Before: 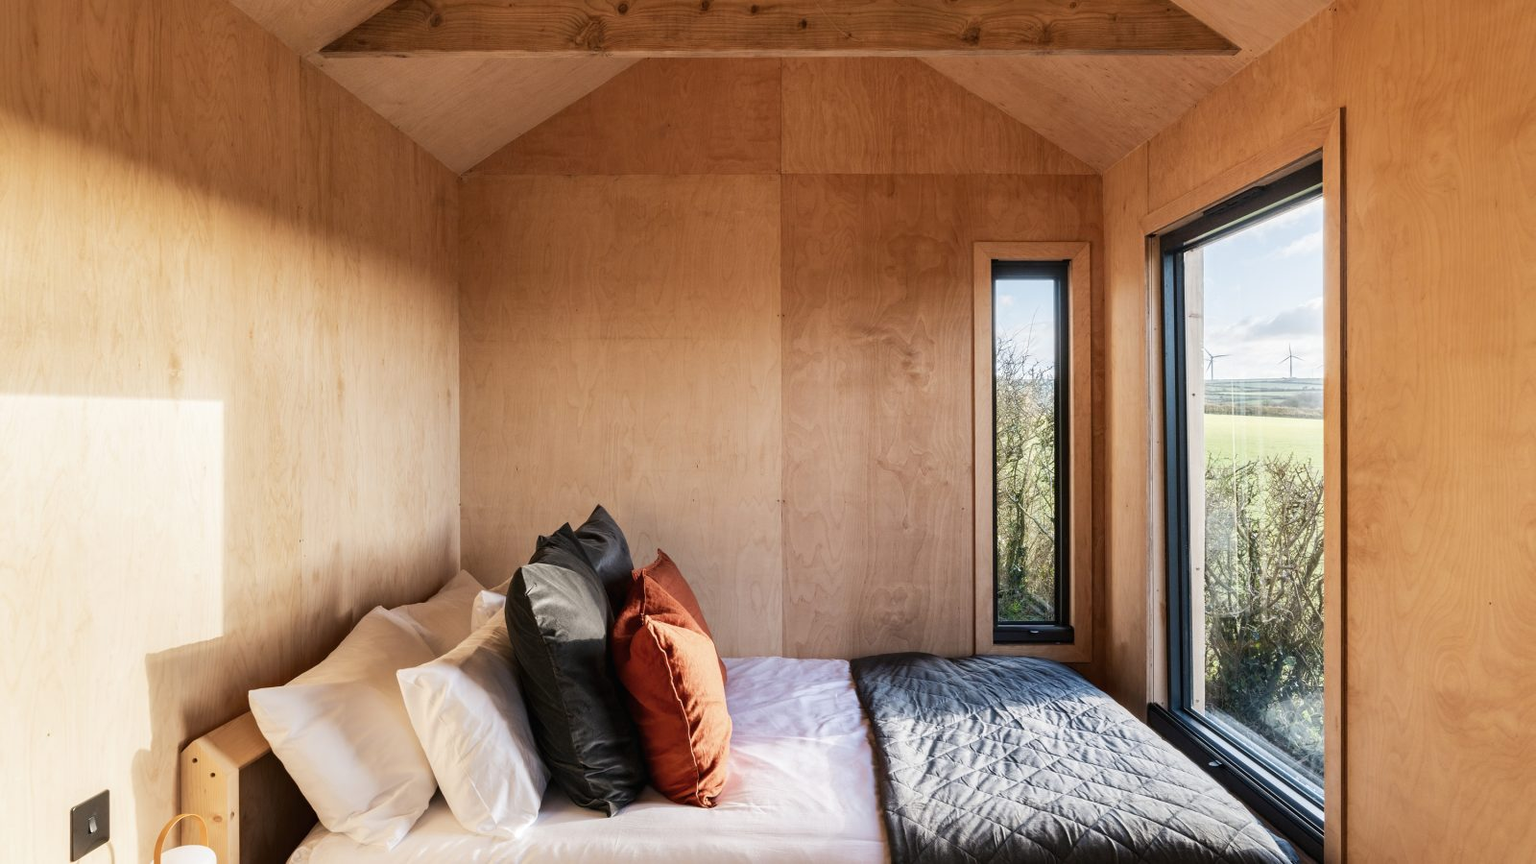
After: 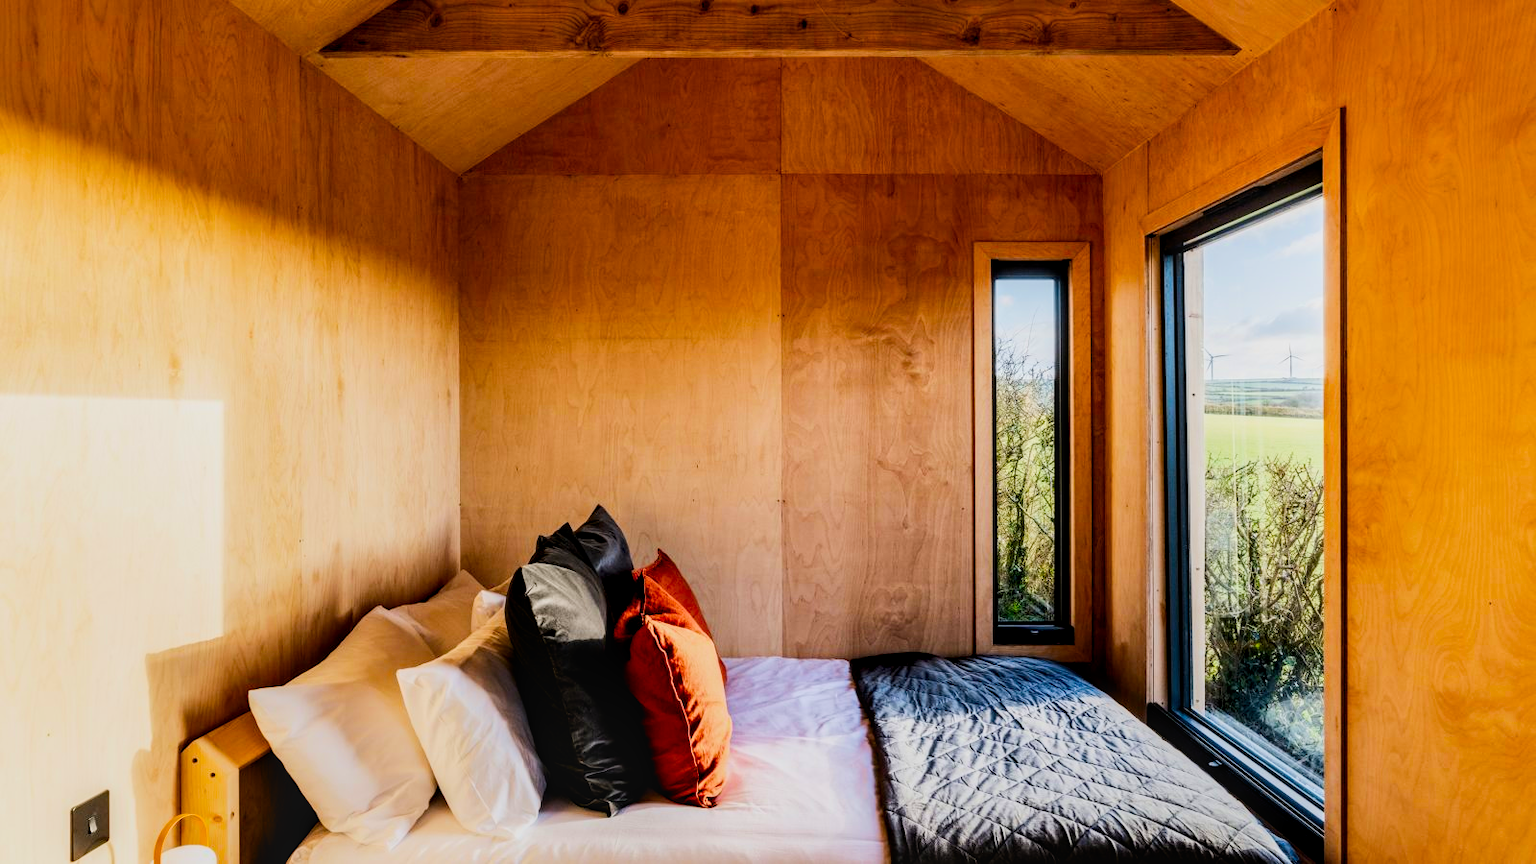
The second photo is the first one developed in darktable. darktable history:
color balance rgb: global offset › luminance -0.503%, perceptual saturation grading › global saturation 30.158%, global vibrance 20%
filmic rgb: middle gray luminance 28.92%, black relative exposure -10.33 EV, white relative exposure 5.51 EV, target black luminance 0%, hardness 3.92, latitude 1.39%, contrast 1.127, highlights saturation mix 3.8%, shadows ↔ highlights balance 15.16%
contrast brightness saturation: contrast 0.185, saturation 0.306
local contrast: on, module defaults
